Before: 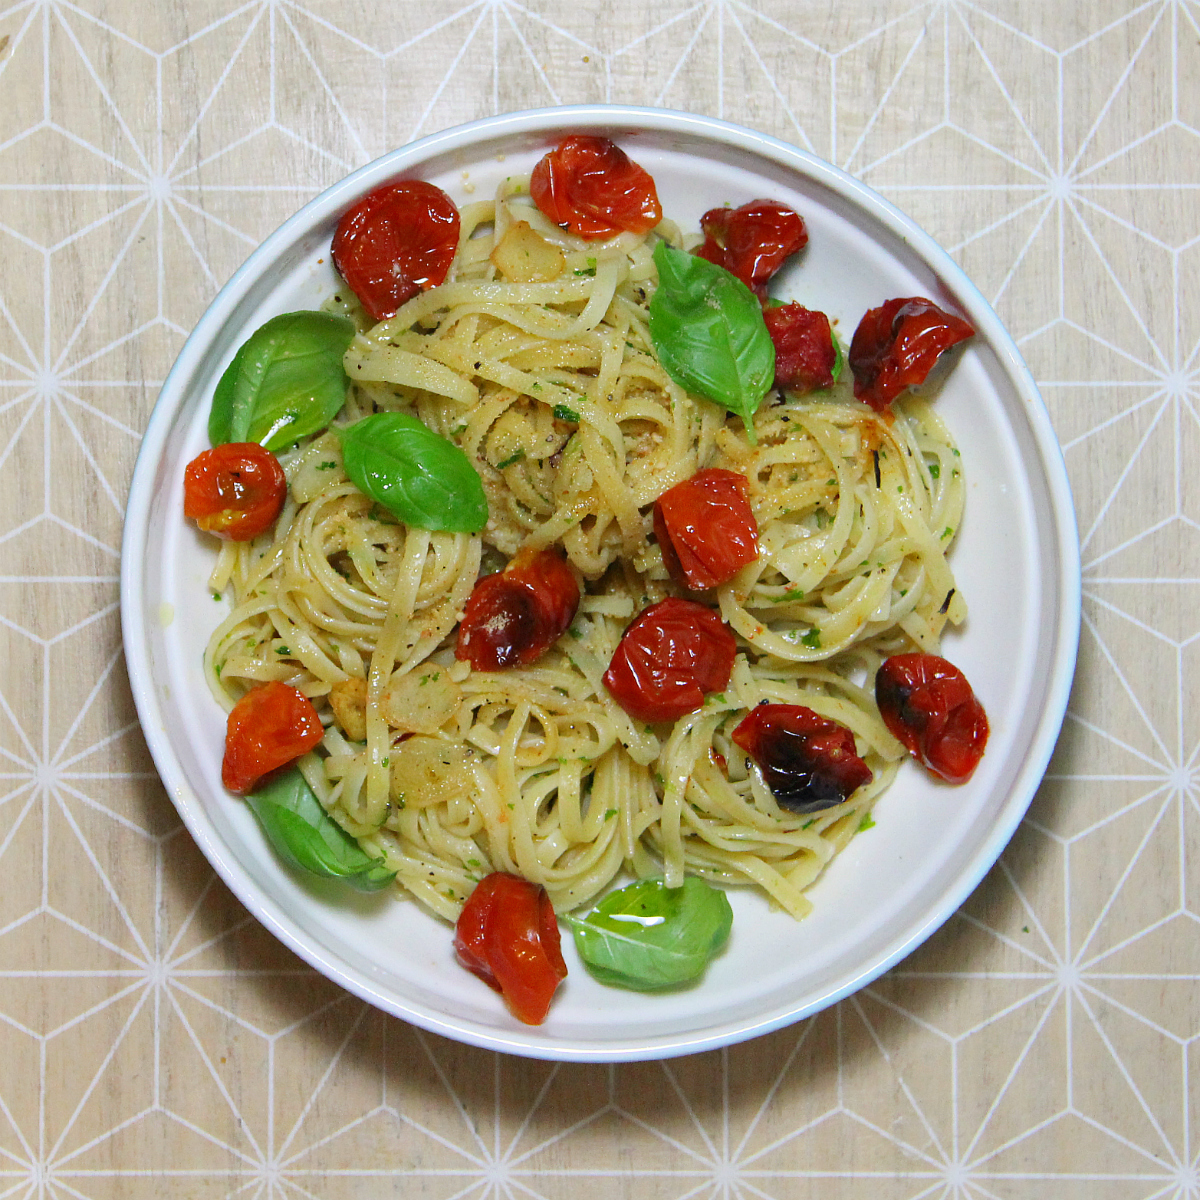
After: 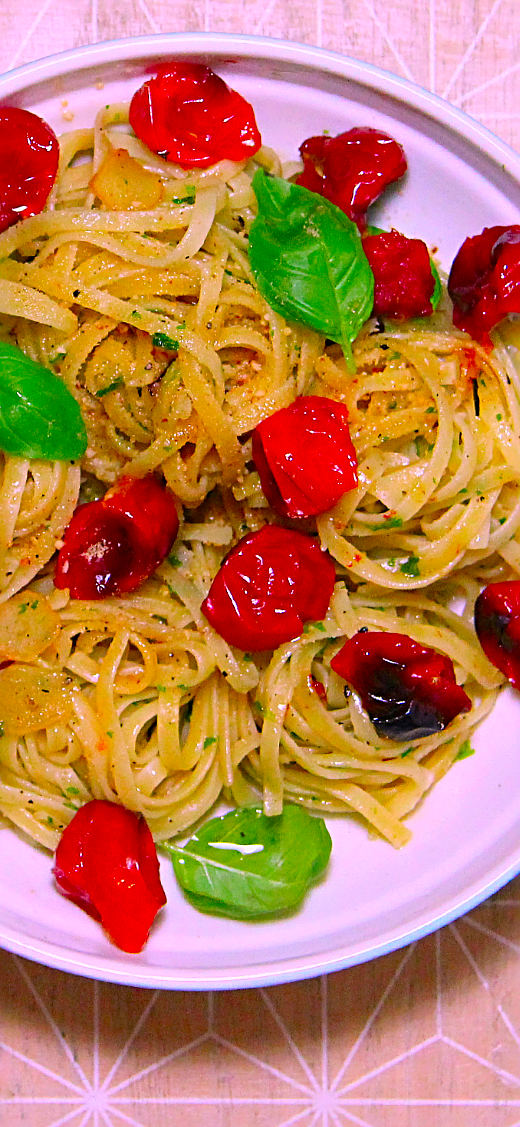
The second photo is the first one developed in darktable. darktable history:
crop: left 33.452%, top 6.025%, right 23.155%
color correction: highlights a* 19.5, highlights b* -11.53, saturation 1.69
color balance: output saturation 110%
tone equalizer: on, module defaults
sharpen: radius 3.119
